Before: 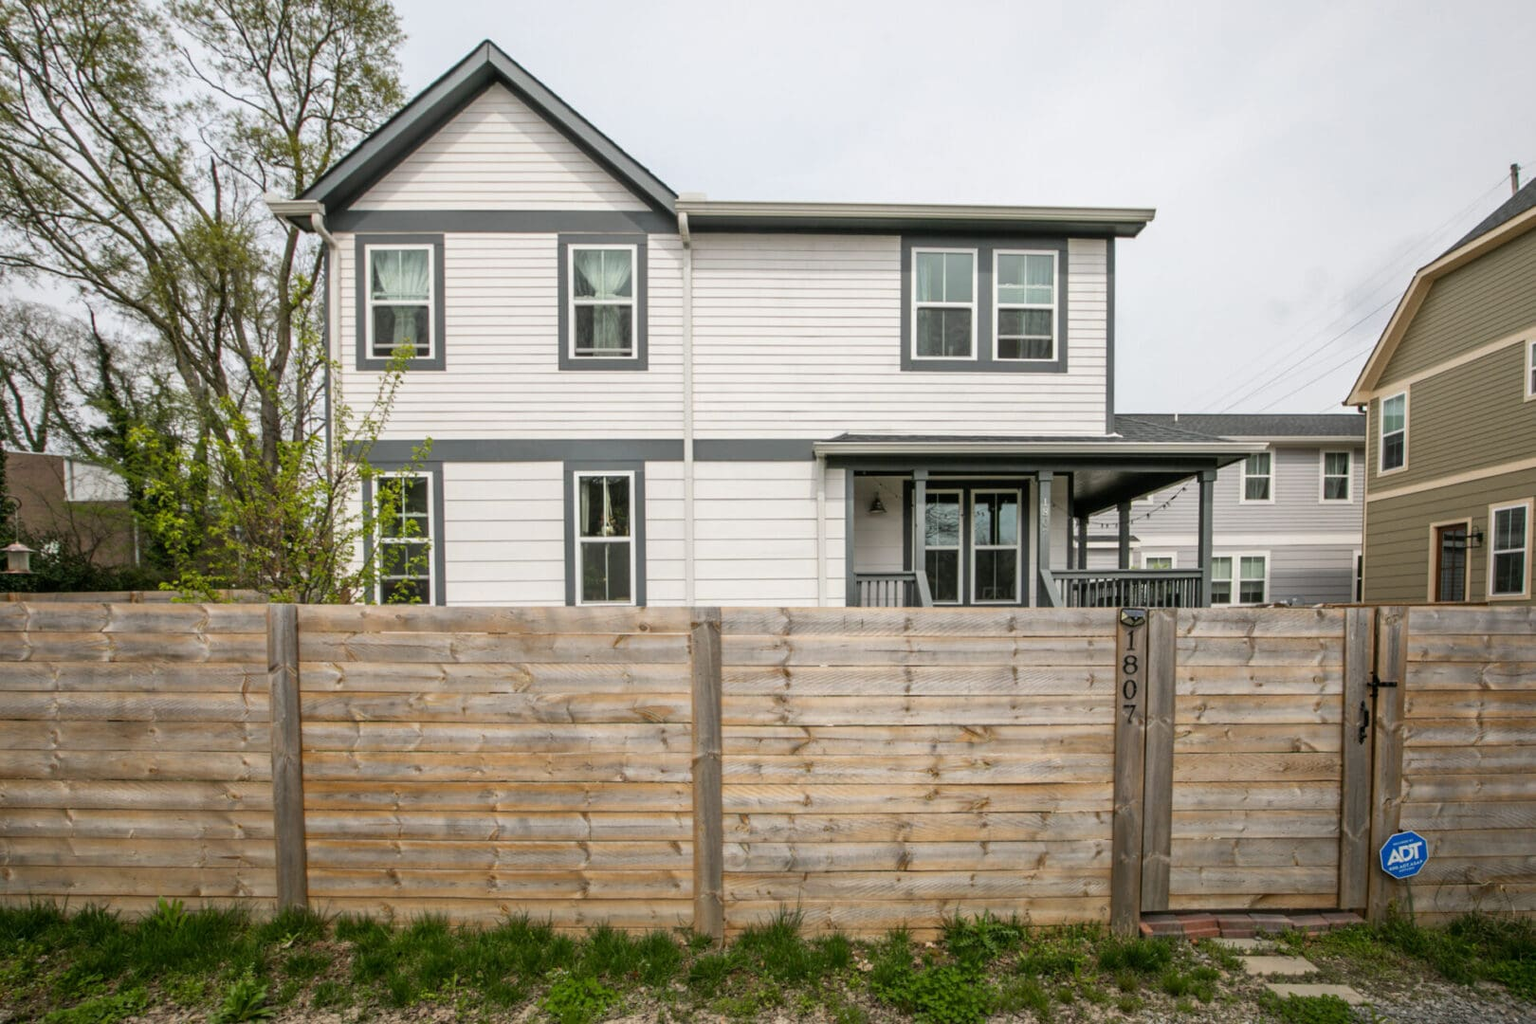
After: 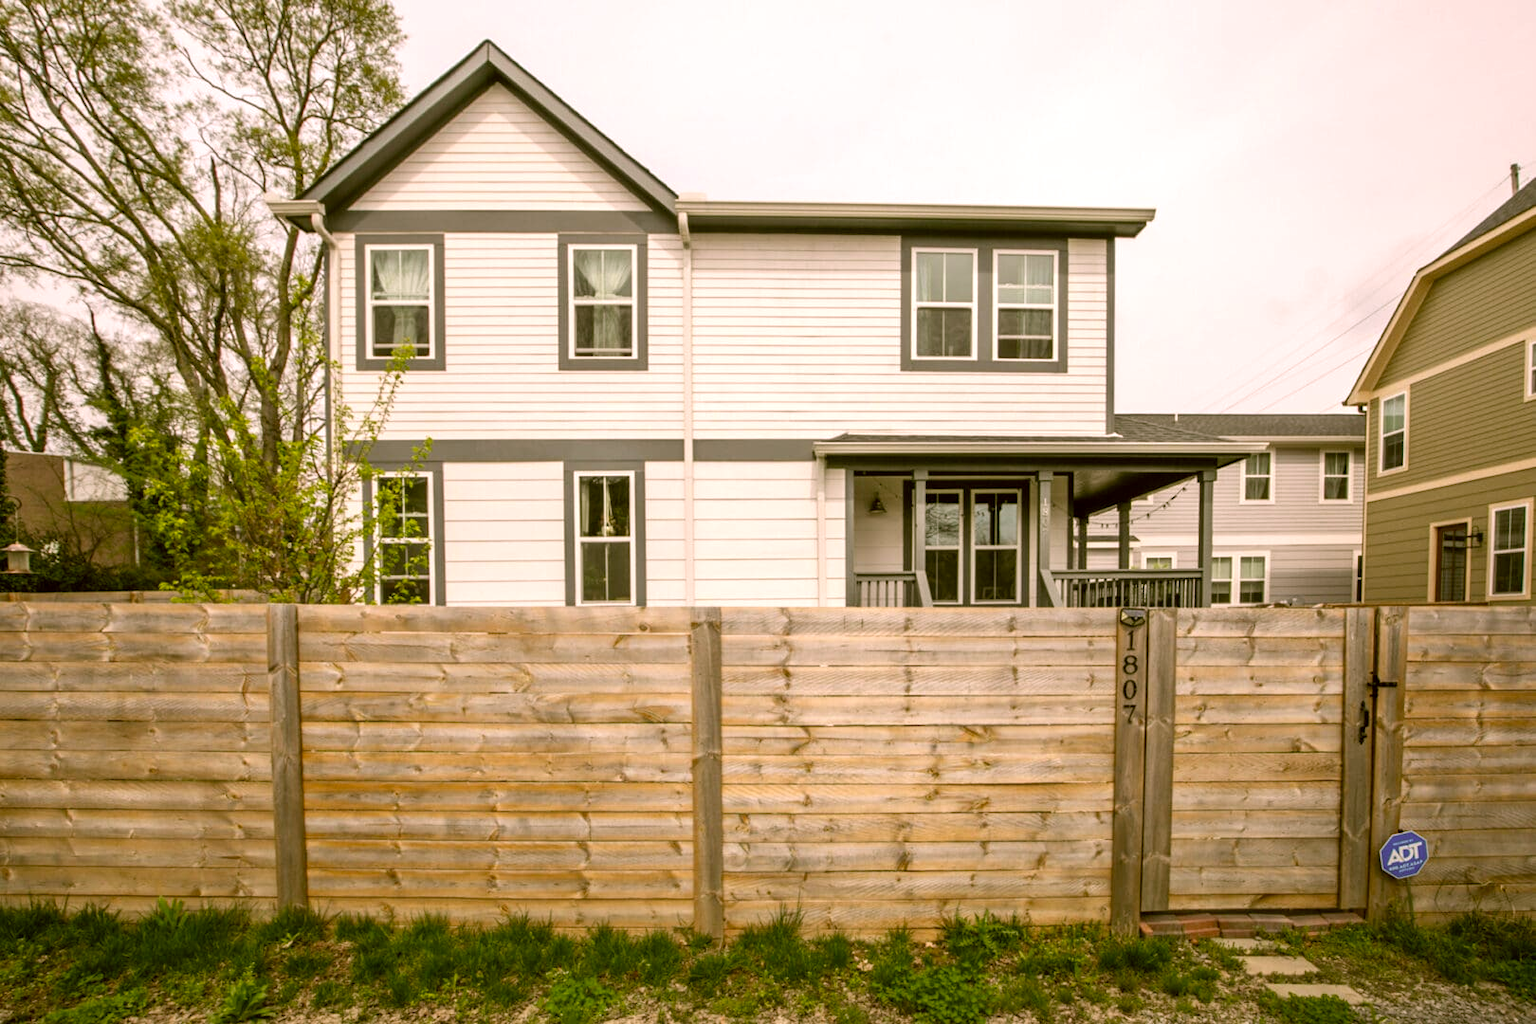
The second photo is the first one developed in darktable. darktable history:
exposure: black level correction 0.001, exposure 0.3 EV, compensate highlight preservation false
color correction: highlights a* 8.98, highlights b* 15.09, shadows a* -0.49, shadows b* 26.52
white balance: red 0.984, blue 1.059
